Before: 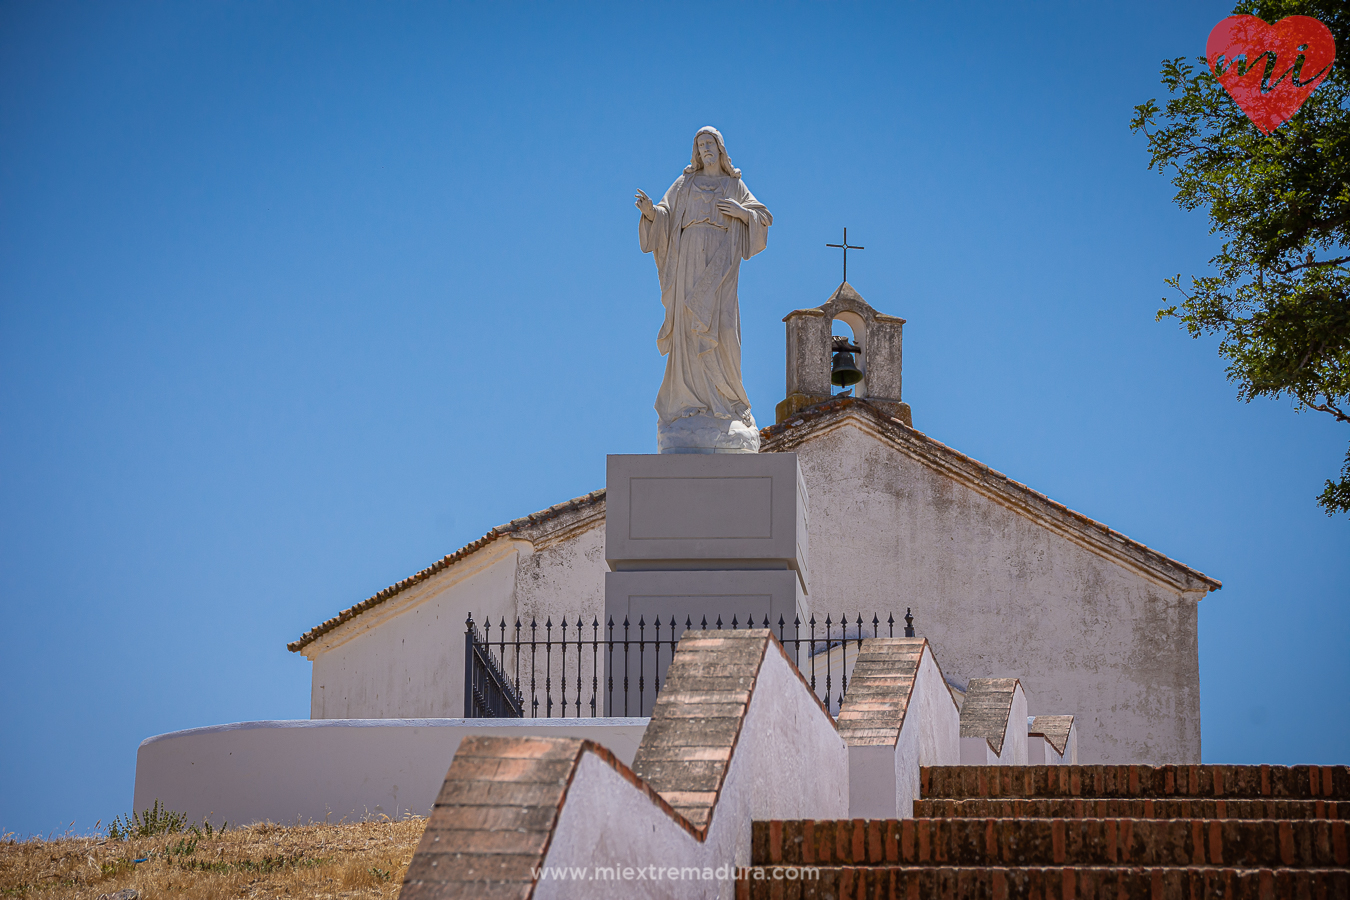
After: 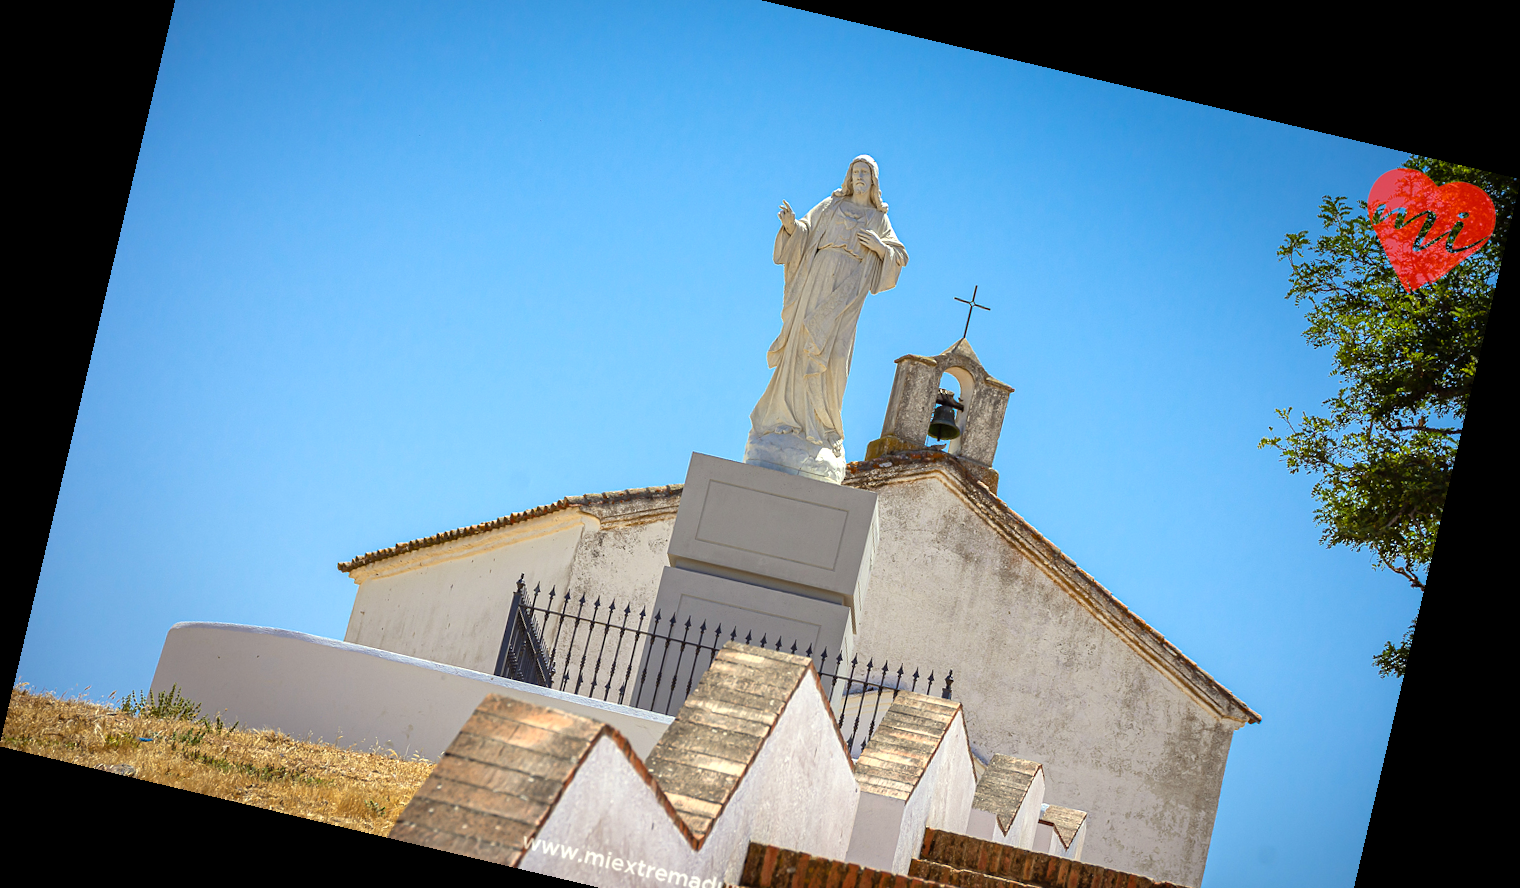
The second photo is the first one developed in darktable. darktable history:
crop: top 11.038%, bottom 13.962%
rotate and perspective: rotation 13.27°, automatic cropping off
color correction: highlights a* -5.94, highlights b* 11.19
levels: levels [0, 0.394, 0.787]
